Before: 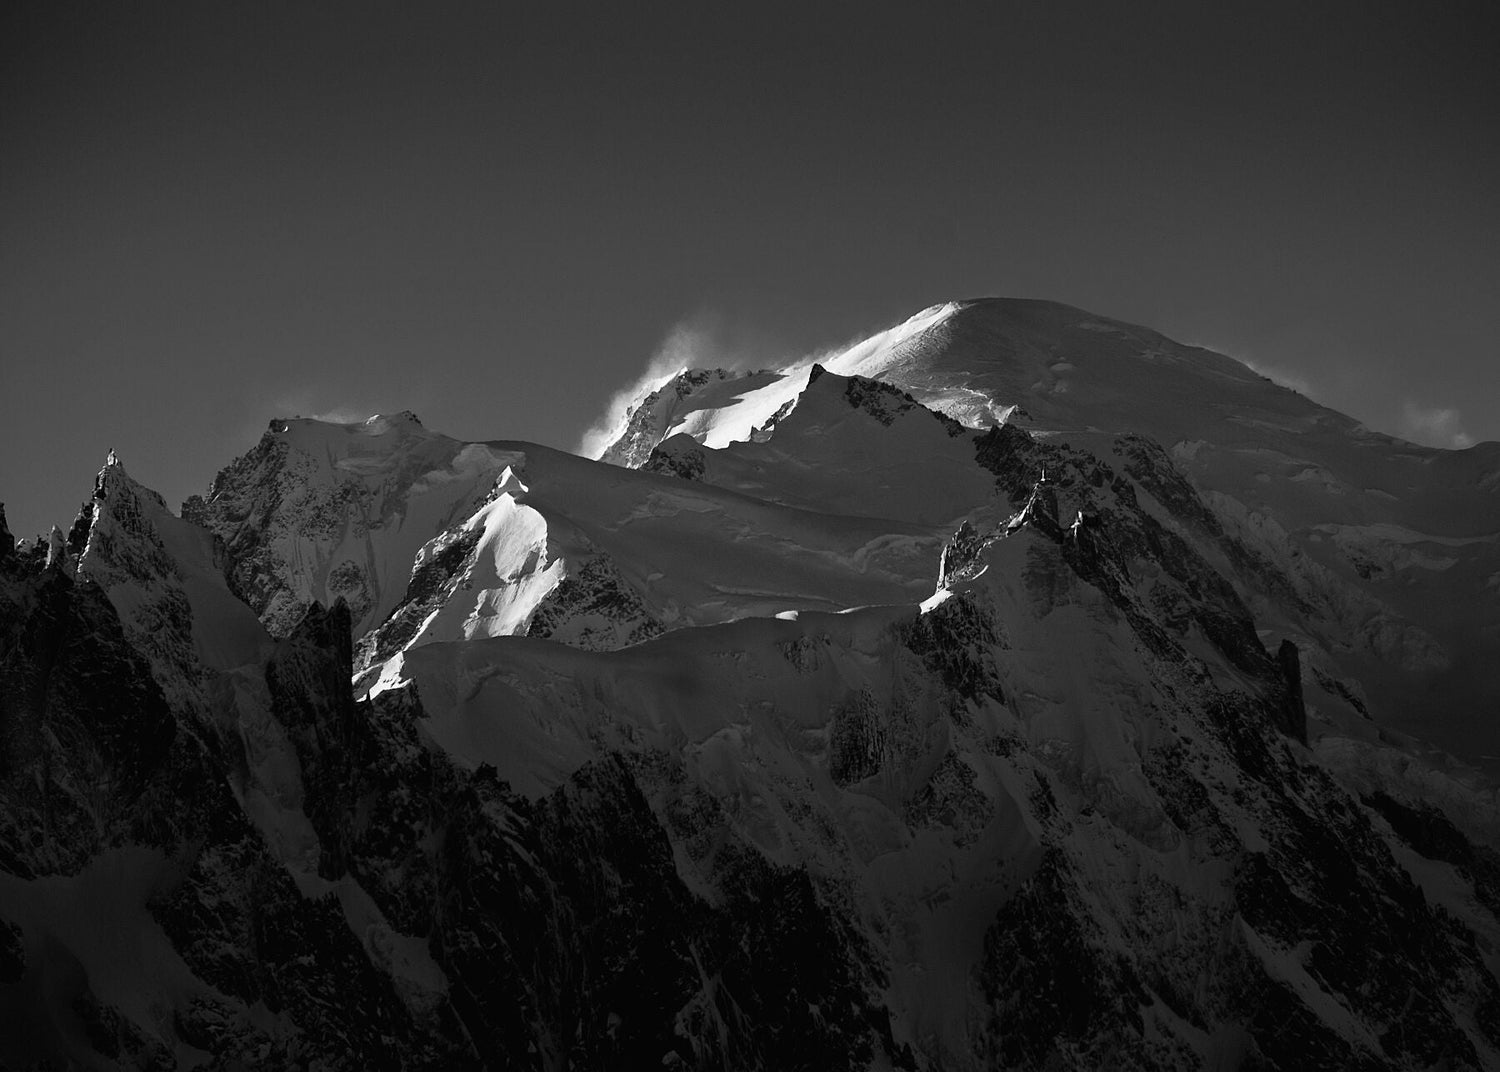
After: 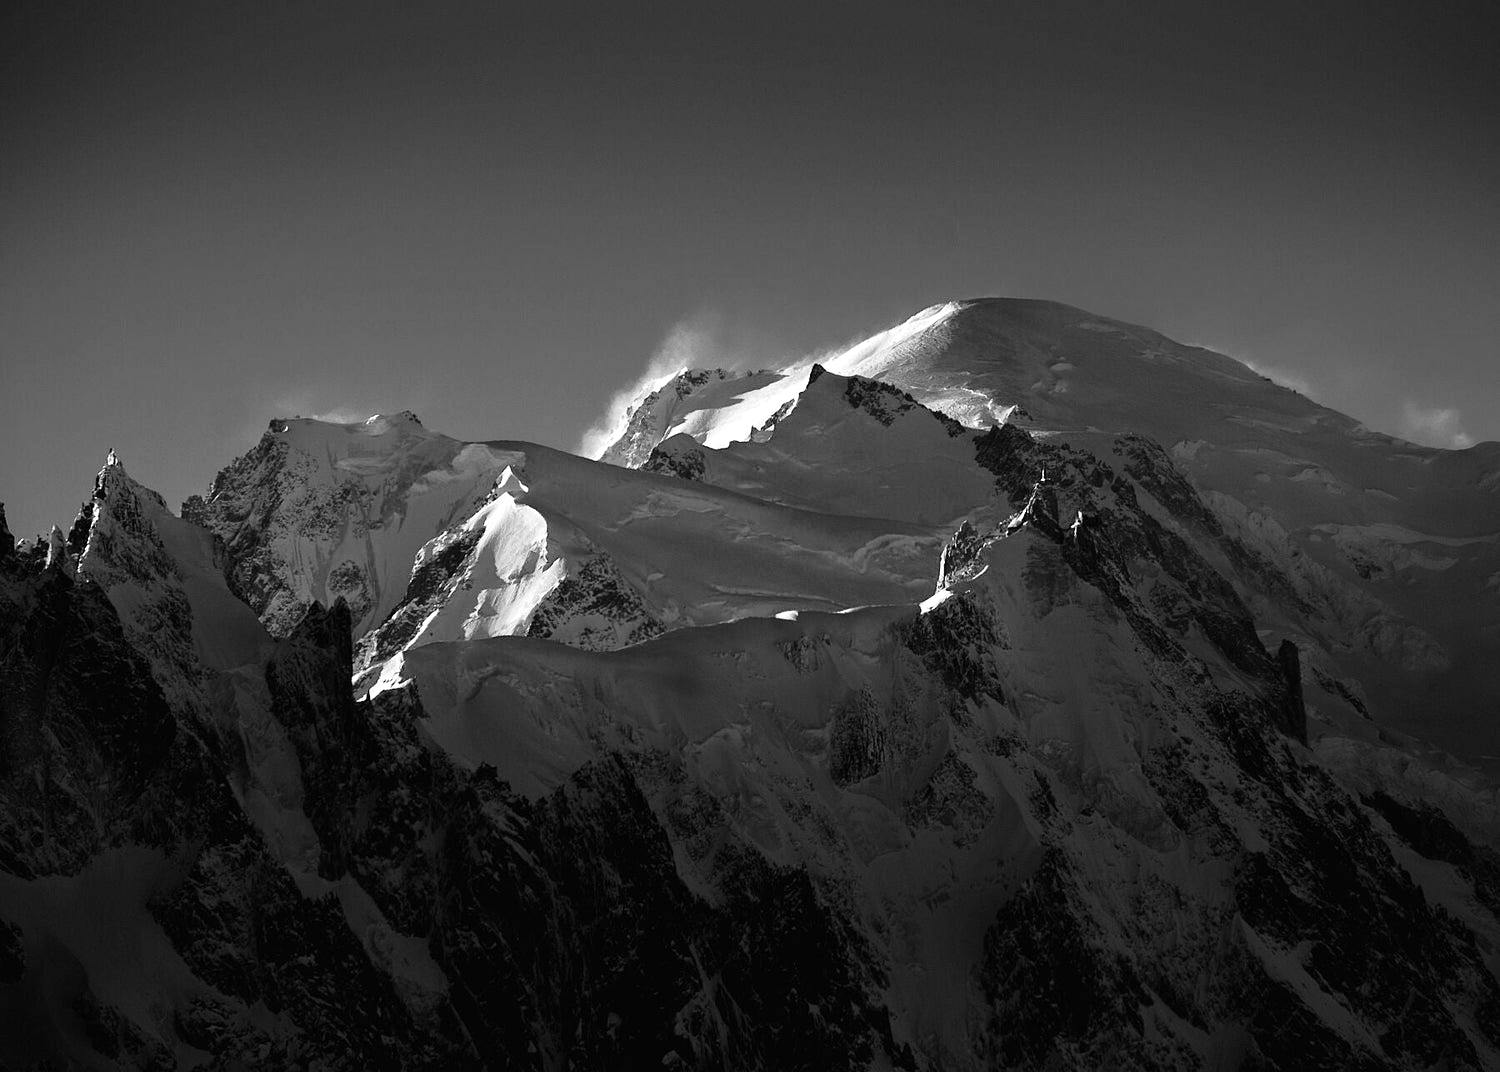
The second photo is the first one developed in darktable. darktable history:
tone equalizer: -8 EV 0.024 EV, -7 EV -0.018 EV, -6 EV 0.043 EV, -5 EV 0.038 EV, -4 EV 0.269 EV, -3 EV 0.664 EV, -2 EV 0.57 EV, -1 EV 0.212 EV, +0 EV 0.017 EV
levels: levels [0, 0.476, 0.951]
